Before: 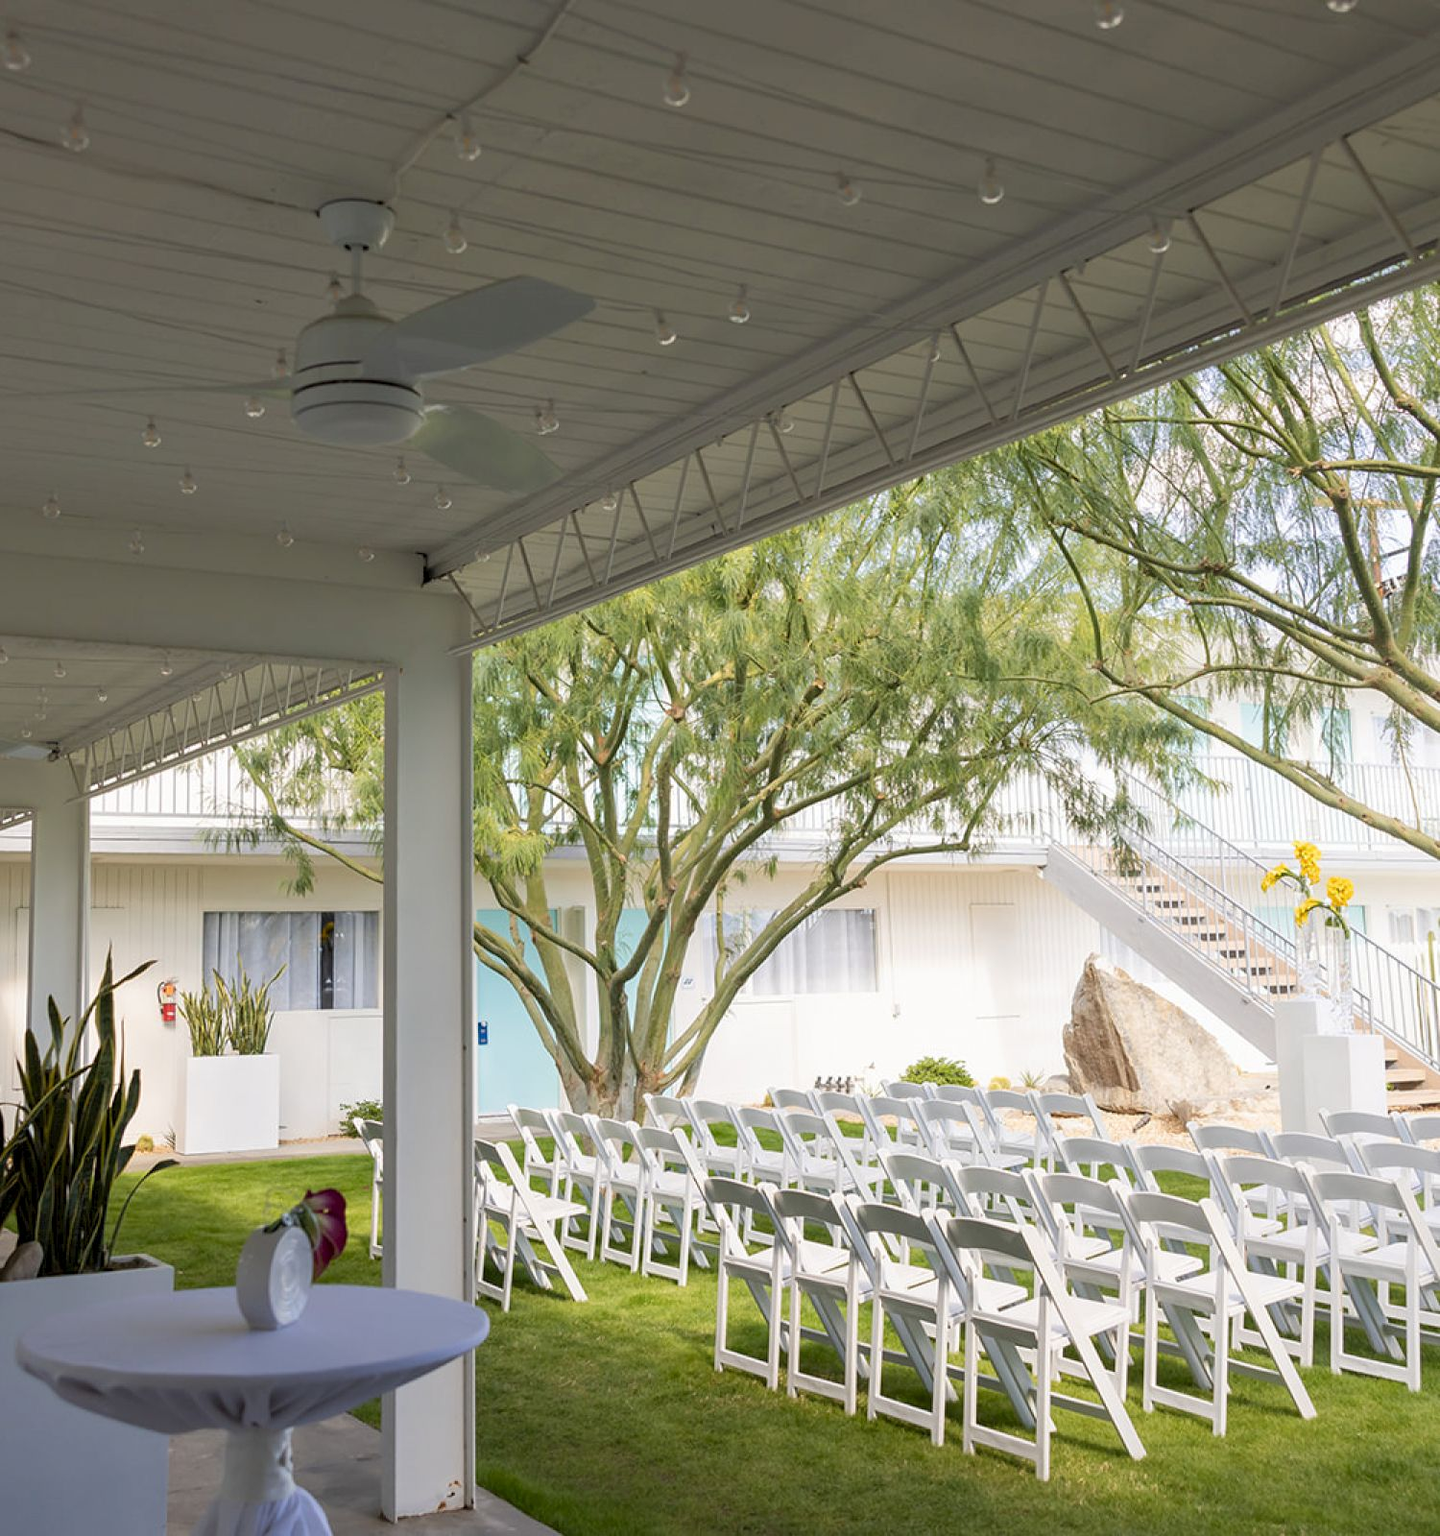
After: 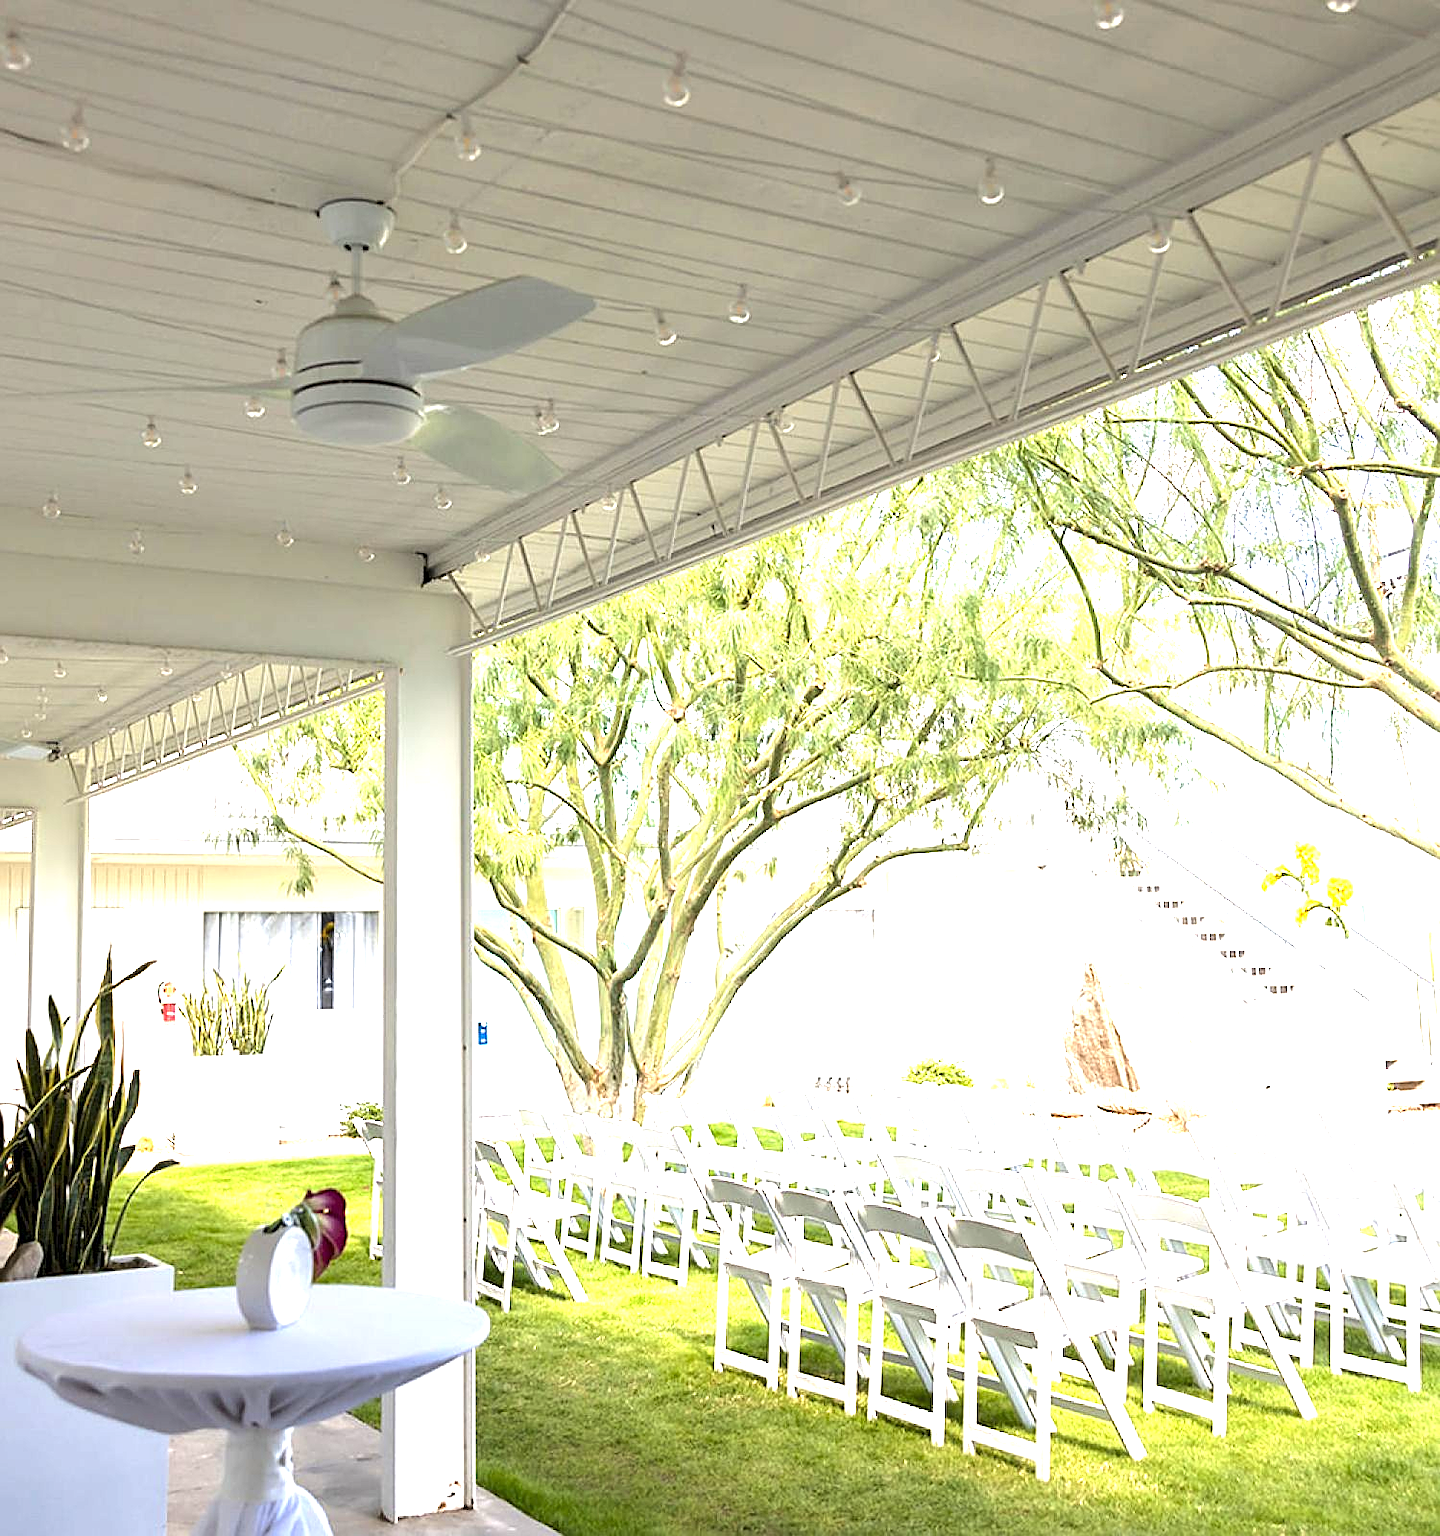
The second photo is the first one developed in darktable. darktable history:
tone equalizer: -8 EV -0.417 EV, -7 EV -0.389 EV, -6 EV -0.333 EV, -5 EV -0.222 EV, -3 EV 0.222 EV, -2 EV 0.333 EV, -1 EV 0.389 EV, +0 EV 0.417 EV, edges refinement/feathering 500, mask exposure compensation -1.57 EV, preserve details no
sharpen: on, module defaults
exposure: black level correction 0, exposure 1.45 EV, compensate exposure bias true, compensate highlight preservation false
